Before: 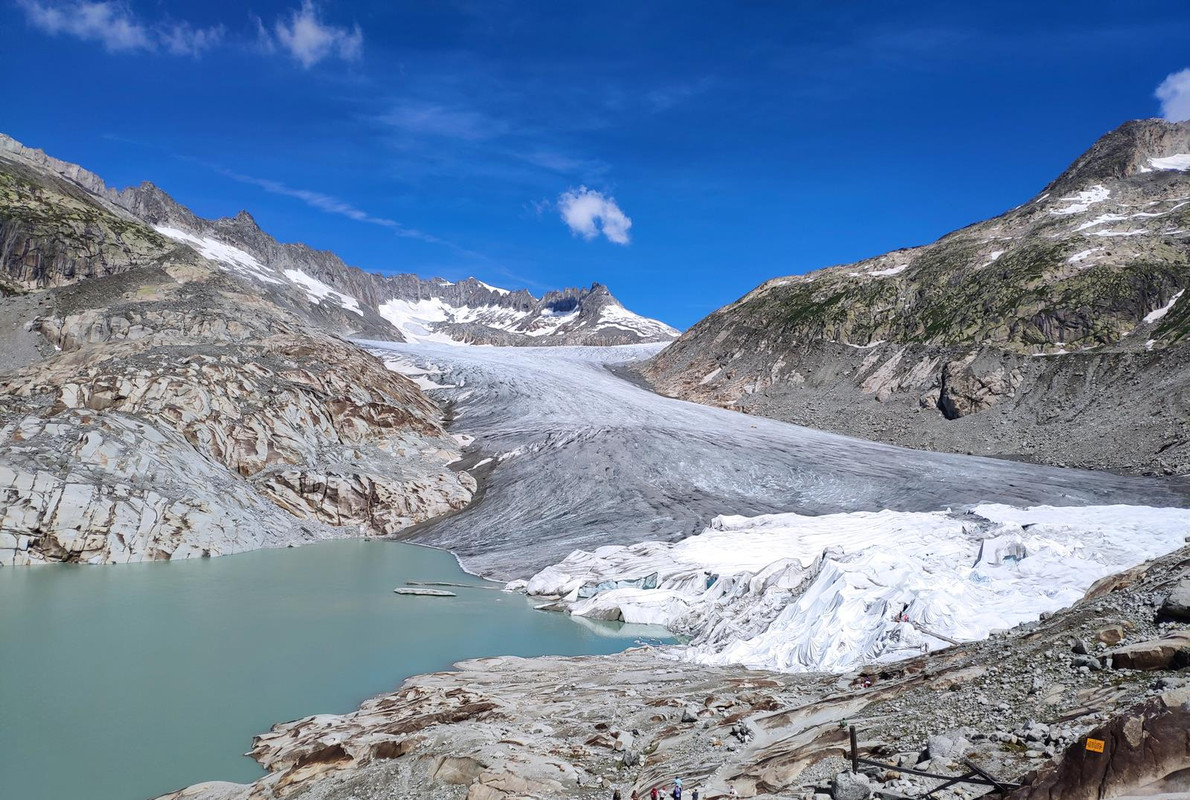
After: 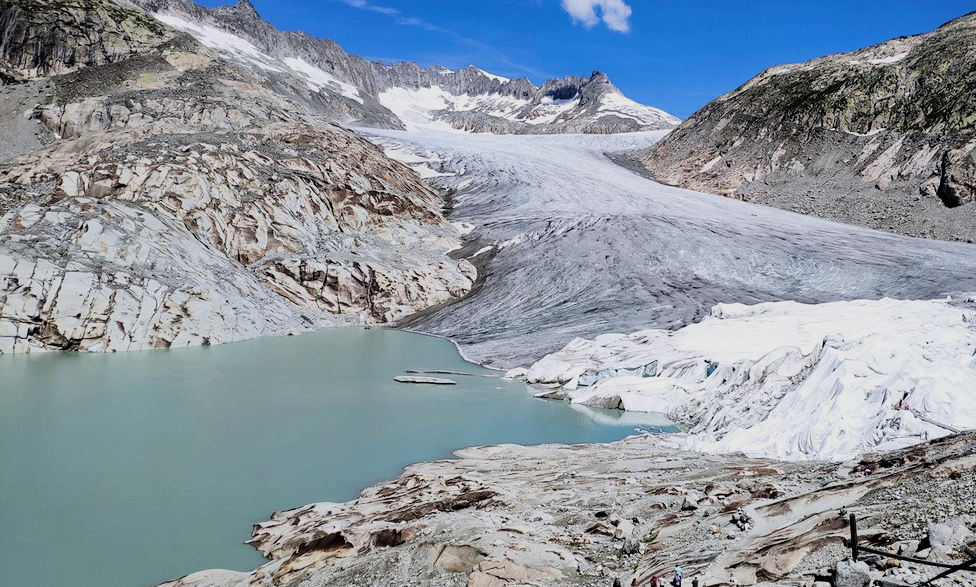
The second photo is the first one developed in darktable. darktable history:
crop: top 26.611%, right 17.95%
filmic rgb: black relative exposure -5.11 EV, white relative exposure 3.96 EV, hardness 2.89, contrast 1.386, highlights saturation mix -30.93%
